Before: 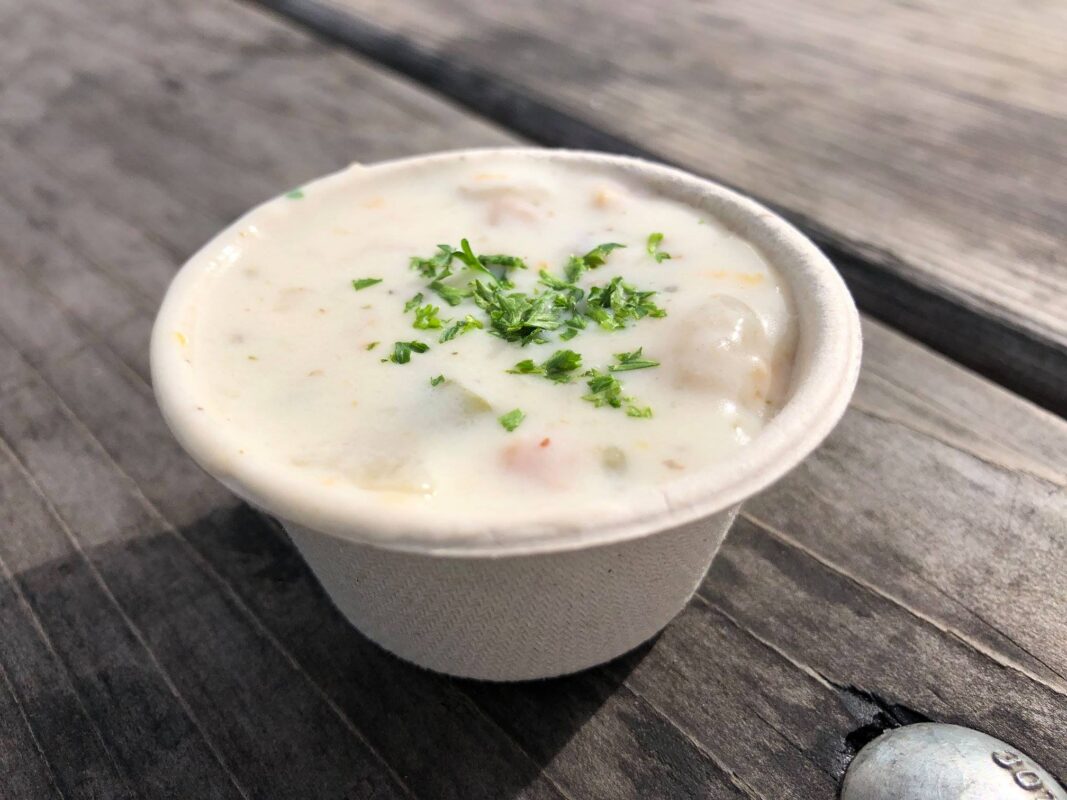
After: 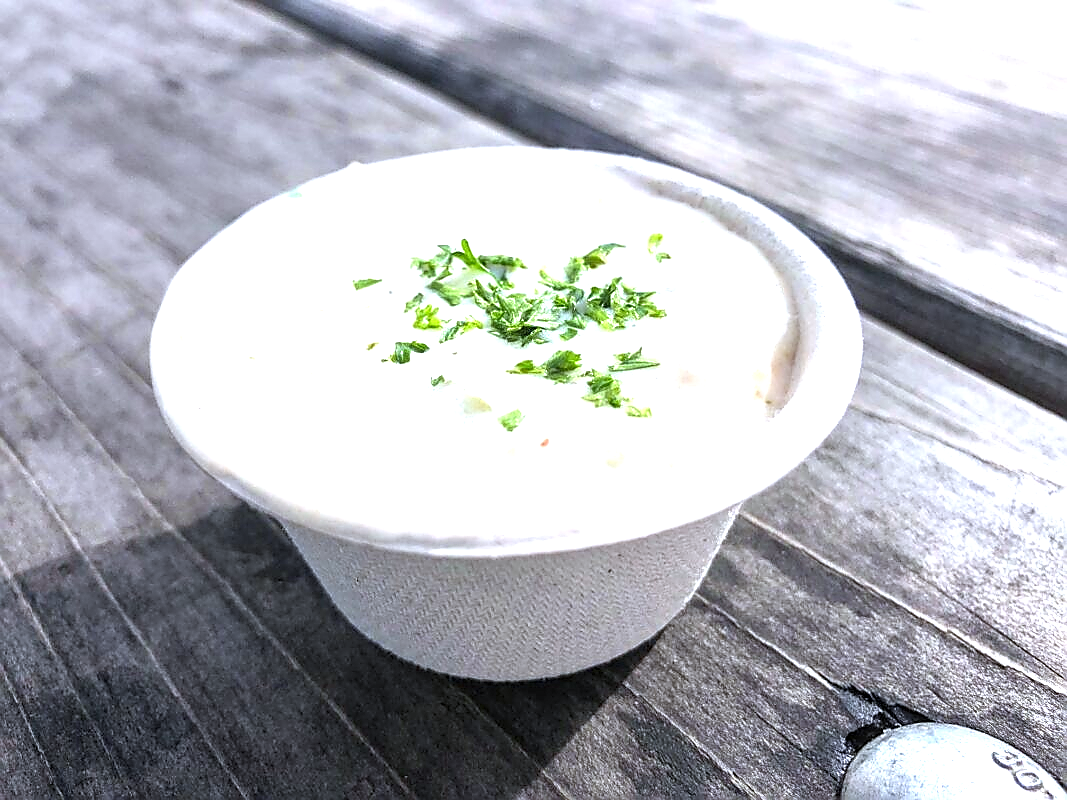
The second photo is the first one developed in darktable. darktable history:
white balance: red 0.926, green 1.003, blue 1.133
local contrast: detail 130%
sharpen: radius 1.4, amount 1.25, threshold 0.7
exposure: exposure 1.15 EV, compensate highlight preservation false
